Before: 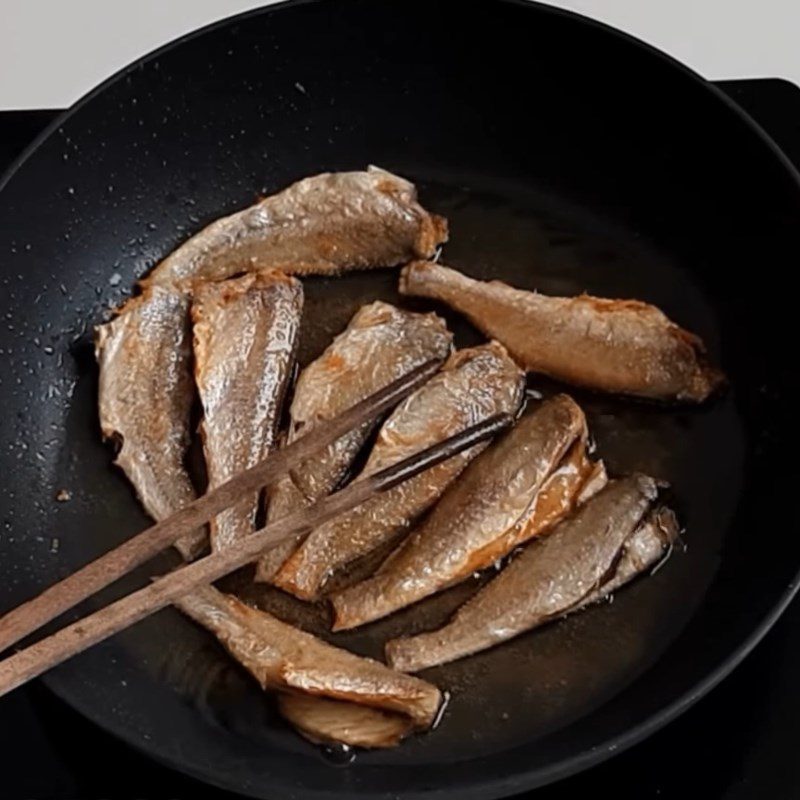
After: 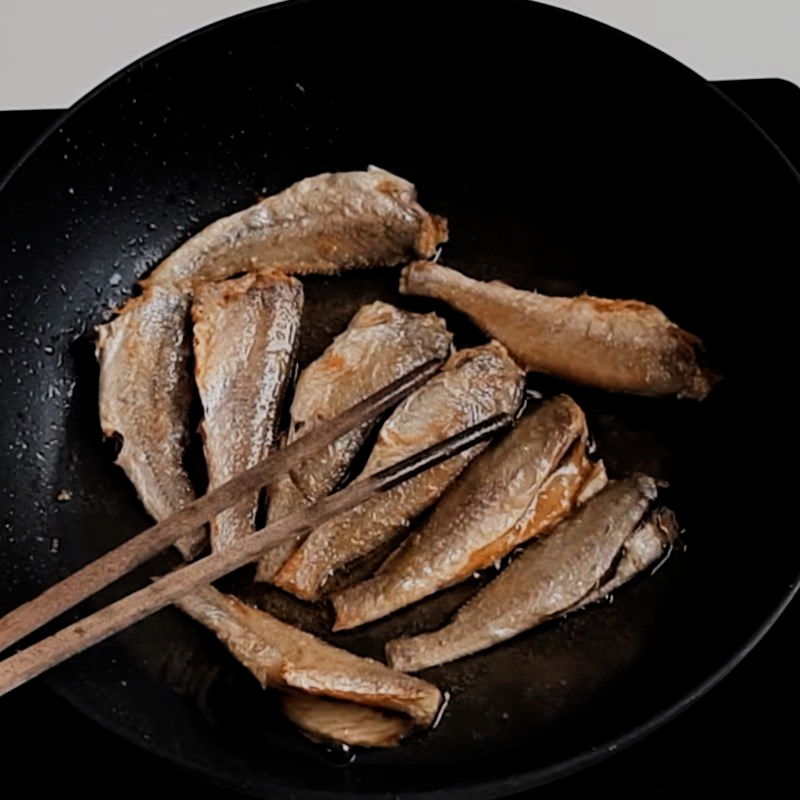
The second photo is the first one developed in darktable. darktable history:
filmic rgb: middle gray luminance 29.14%, black relative exposure -10.33 EV, white relative exposure 5.47 EV, target black luminance 0%, hardness 3.97, latitude 2.69%, contrast 1.129, highlights saturation mix 6%, shadows ↔ highlights balance 15.68%
